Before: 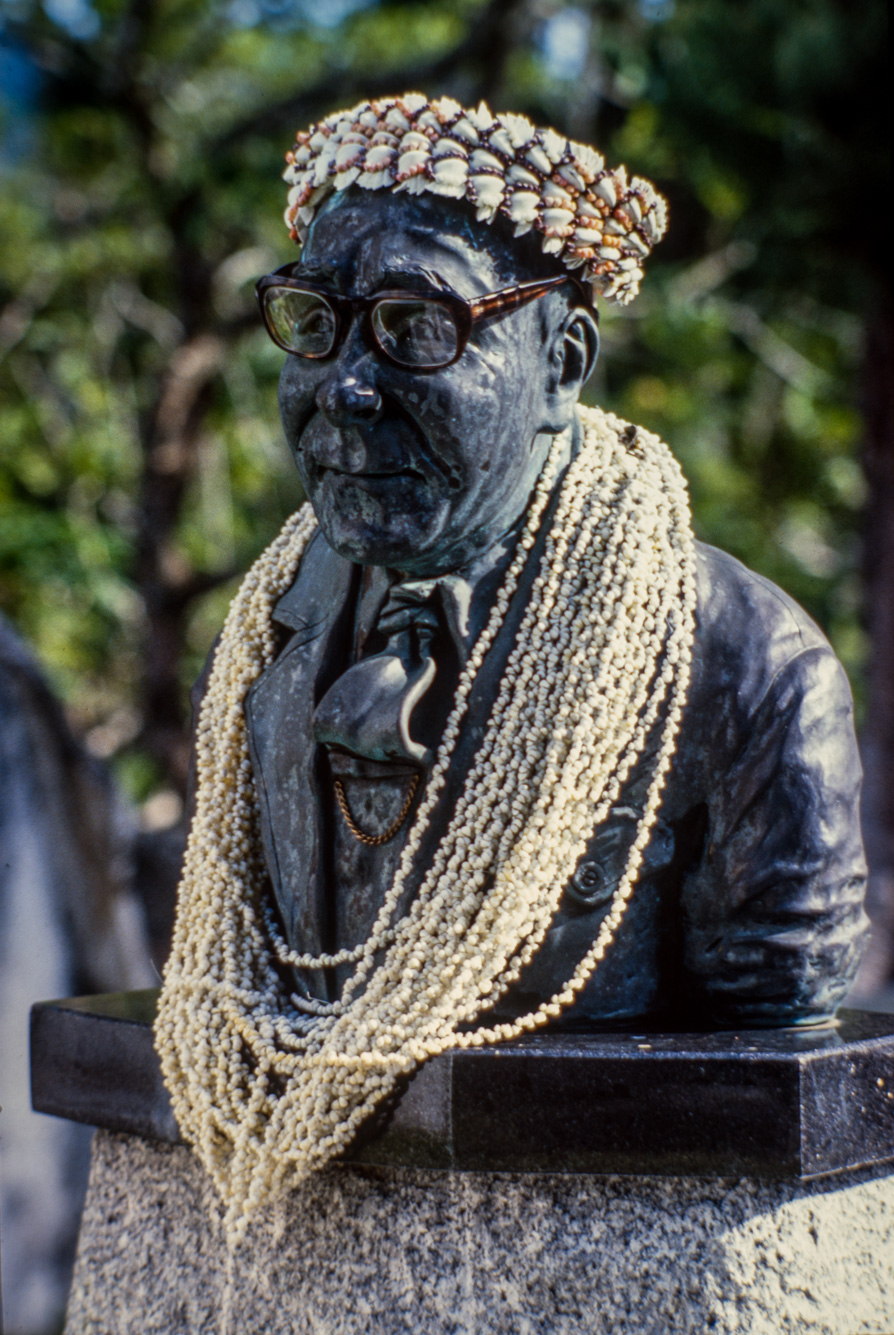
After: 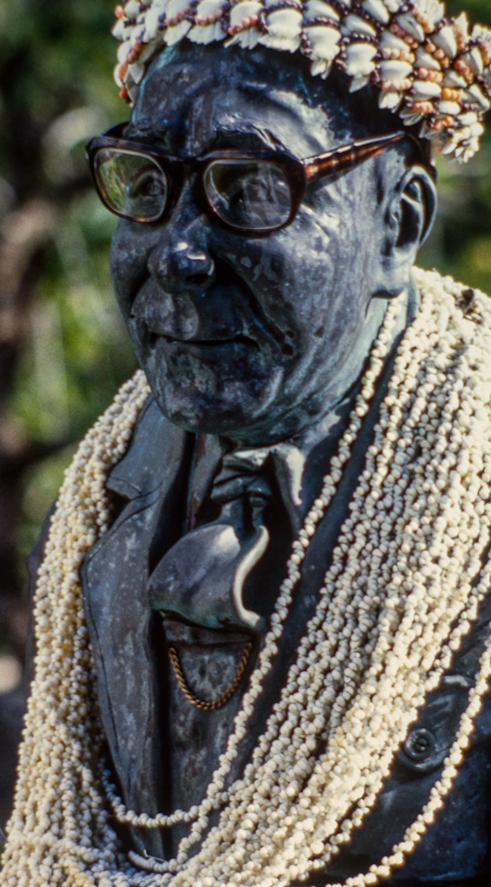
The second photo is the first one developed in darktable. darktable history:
rotate and perspective: rotation 0.074°, lens shift (vertical) 0.096, lens shift (horizontal) -0.041, crop left 0.043, crop right 0.952, crop top 0.024, crop bottom 0.979
crop: left 16.202%, top 11.208%, right 26.045%, bottom 20.557%
